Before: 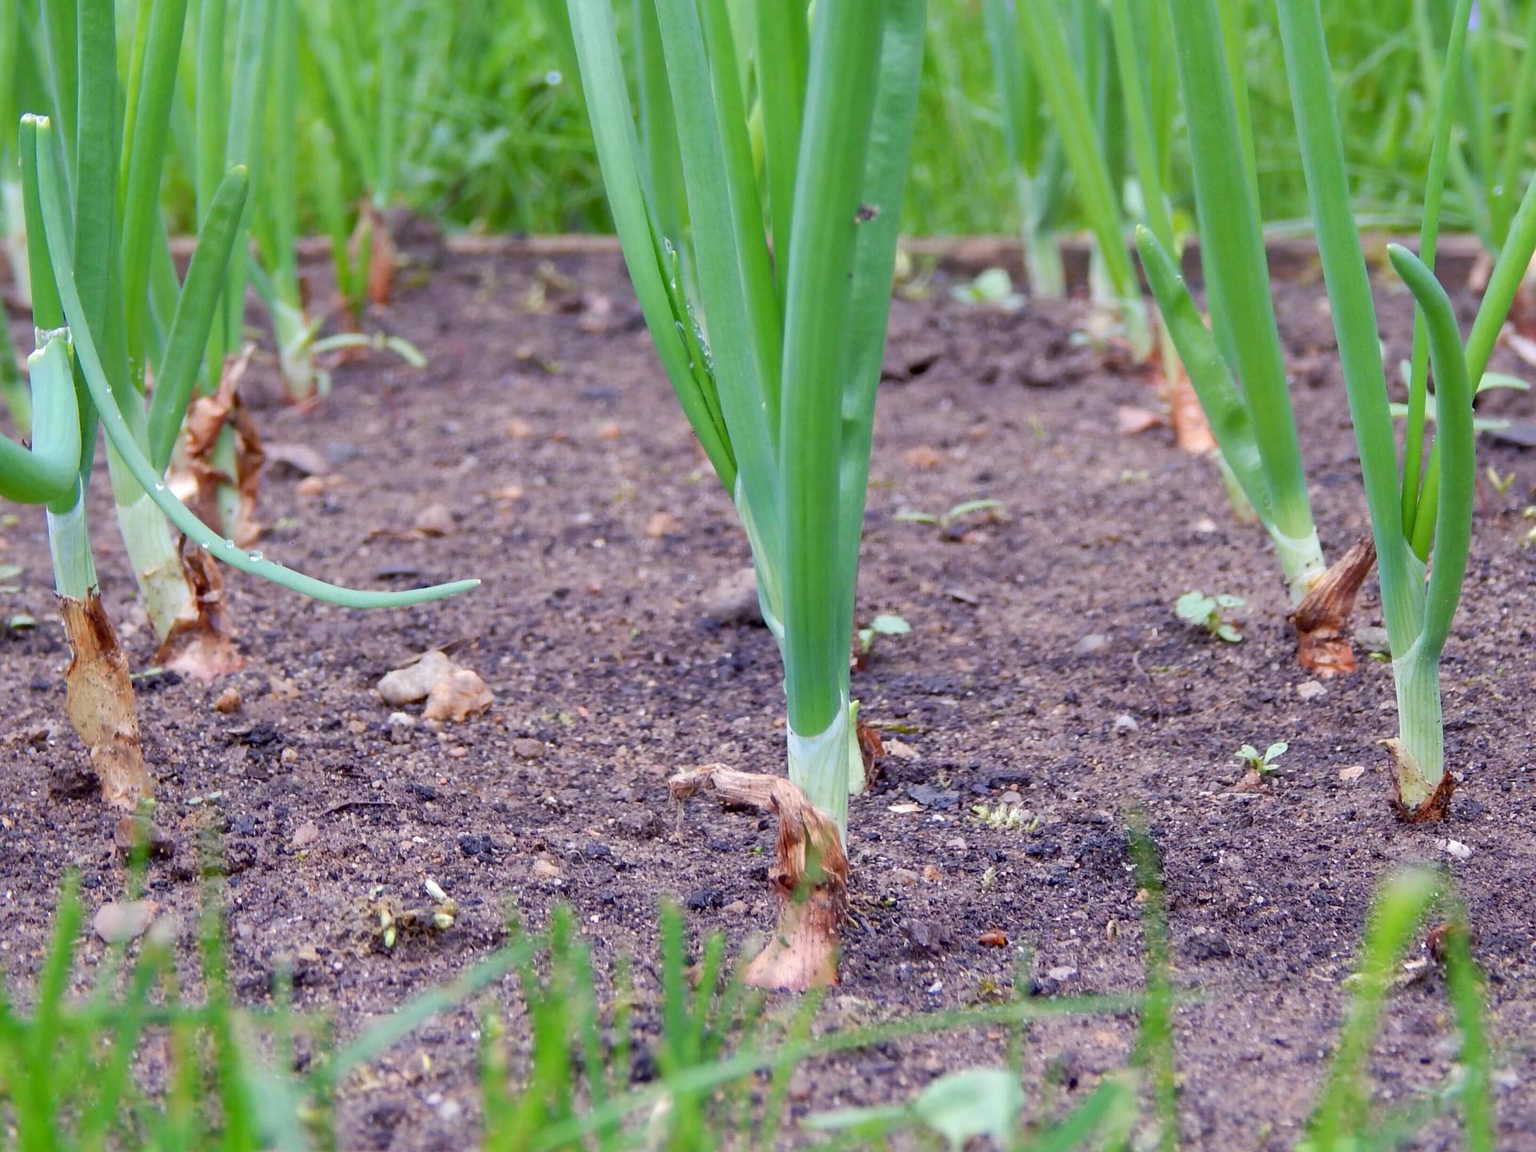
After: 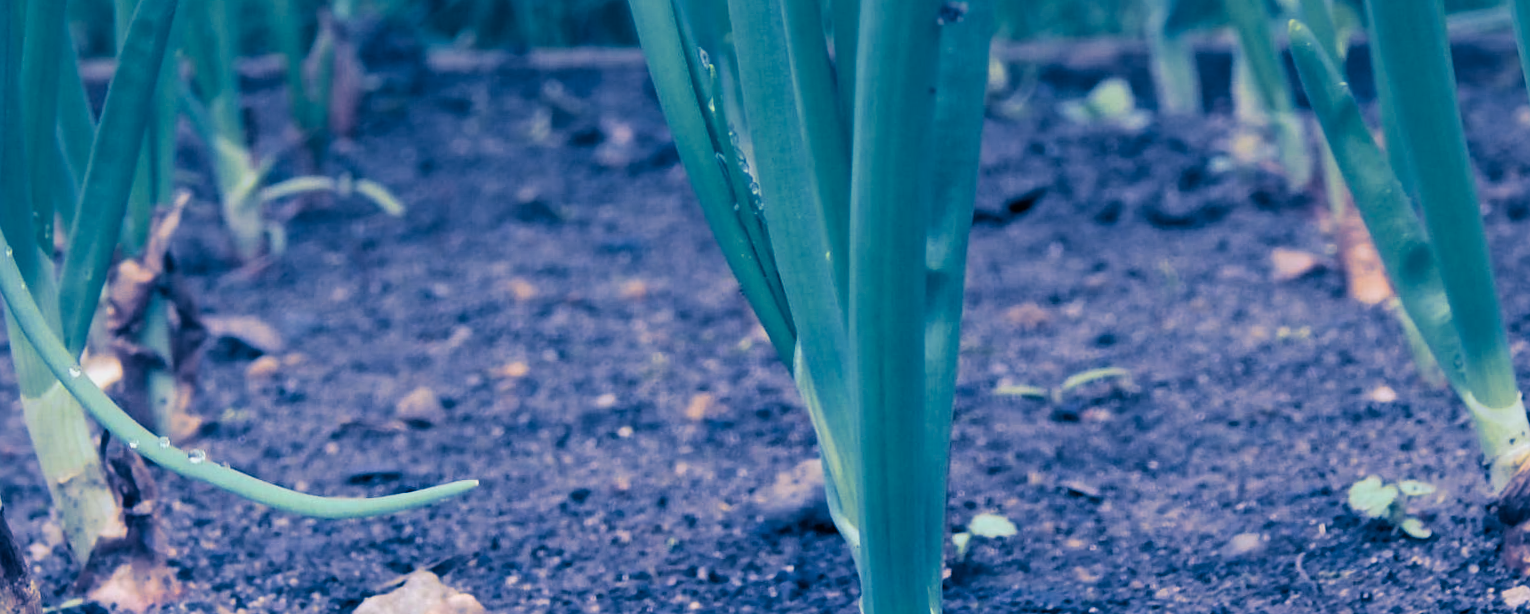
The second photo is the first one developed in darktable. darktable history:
split-toning: shadows › hue 226.8°, shadows › saturation 1, highlights › saturation 0, balance -61.41
graduated density: on, module defaults
rotate and perspective: rotation -1.17°, automatic cropping off
crop: left 7.036%, top 18.398%, right 14.379%, bottom 40.043%
